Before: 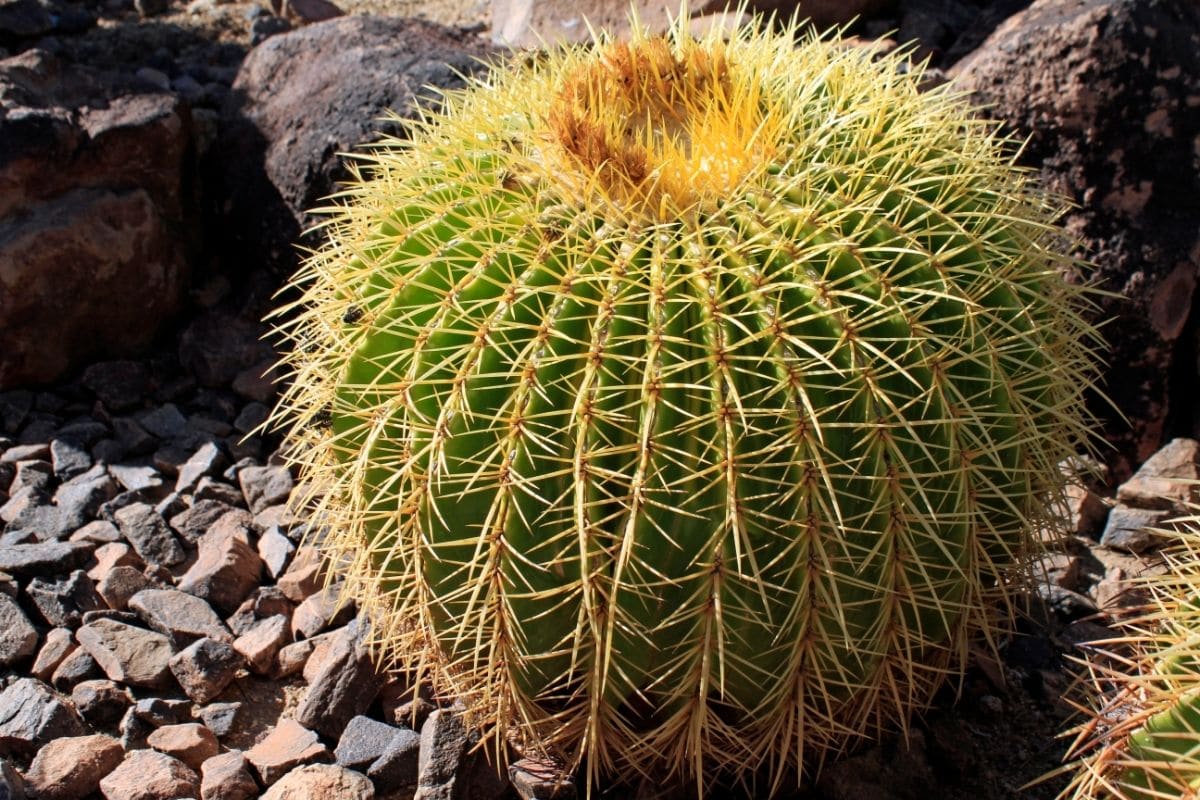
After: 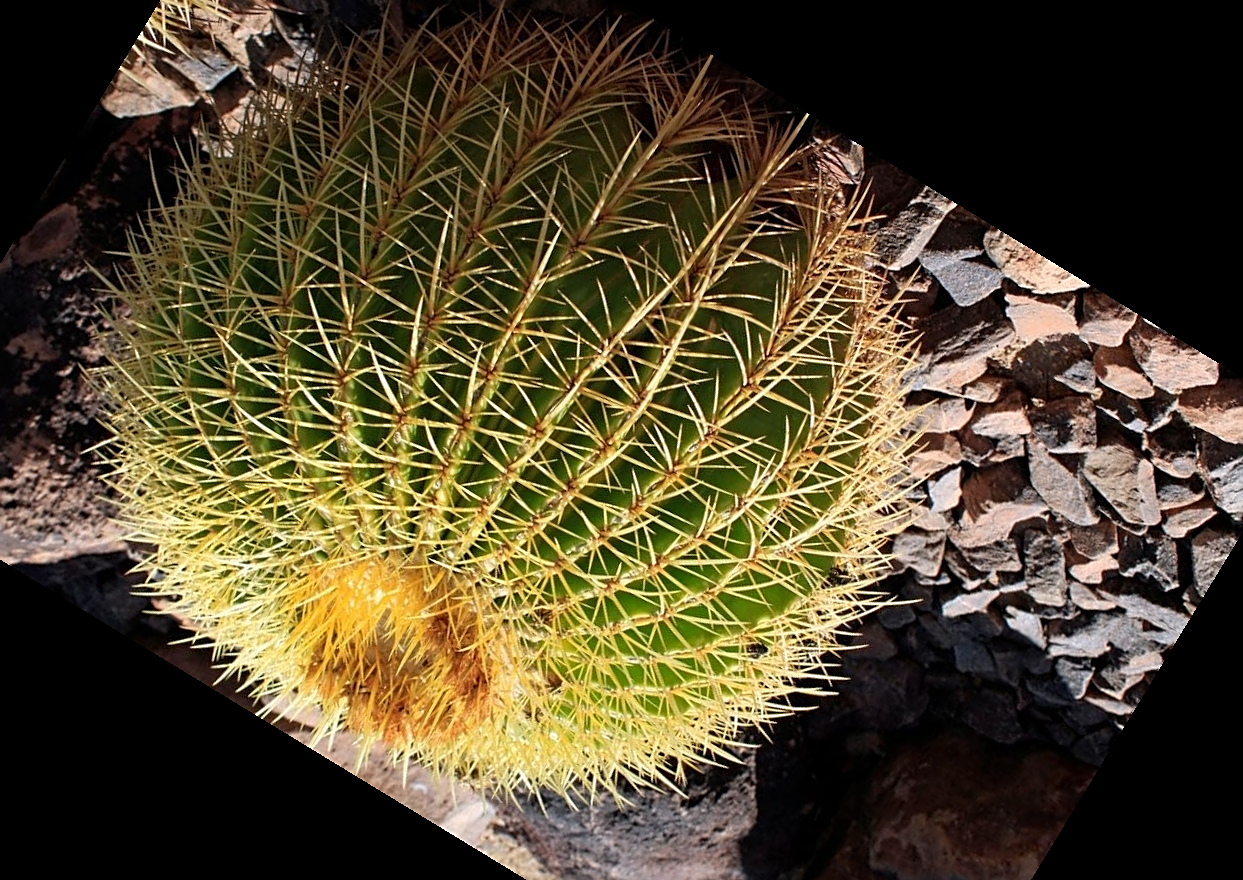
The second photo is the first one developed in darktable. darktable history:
sharpen: on, module defaults
crop and rotate: angle 148.68°, left 9.111%, top 15.603%, right 4.588%, bottom 17.041%
